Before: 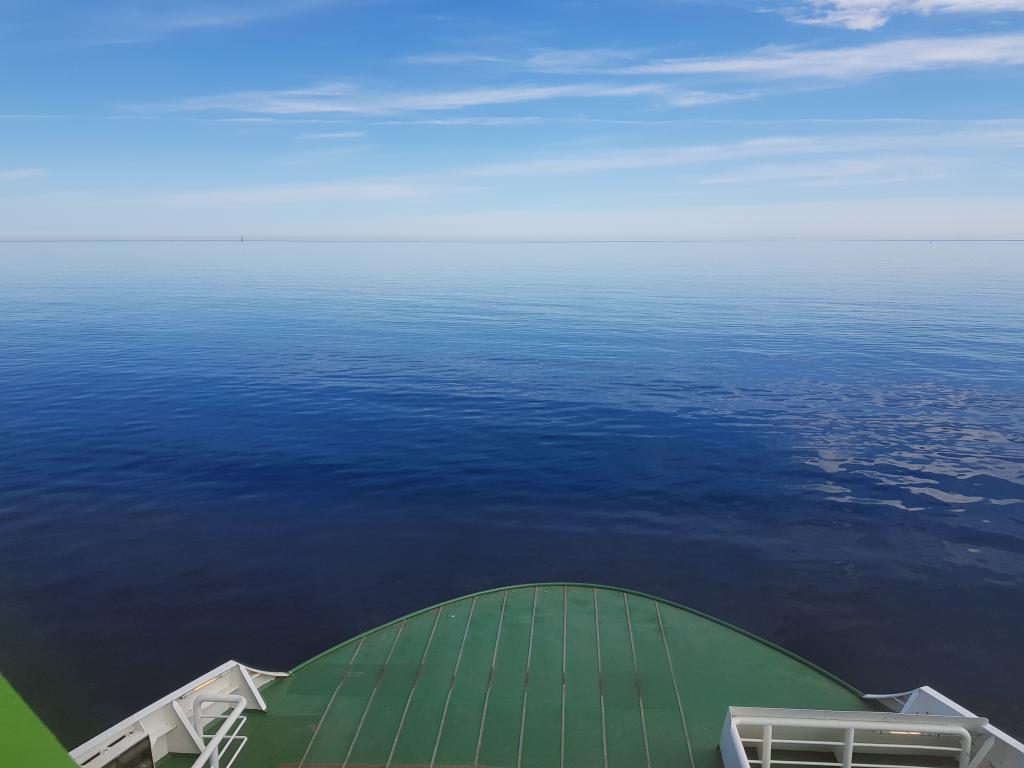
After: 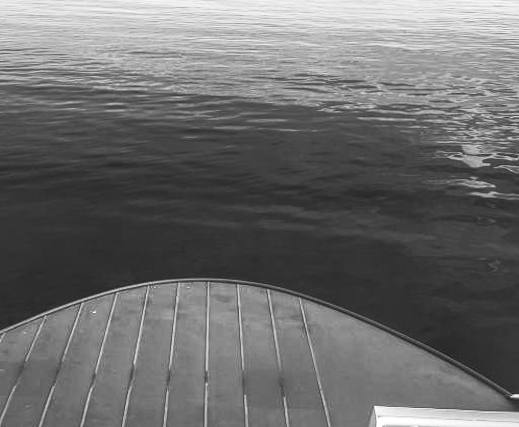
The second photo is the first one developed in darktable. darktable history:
crop: left 34.479%, top 38.822%, right 13.718%, bottom 5.172%
rotate and perspective: rotation 0.226°, lens shift (vertical) -0.042, crop left 0.023, crop right 0.982, crop top 0.006, crop bottom 0.994
local contrast: detail 130%
contrast brightness saturation: contrast 0.53, brightness 0.47, saturation -1
